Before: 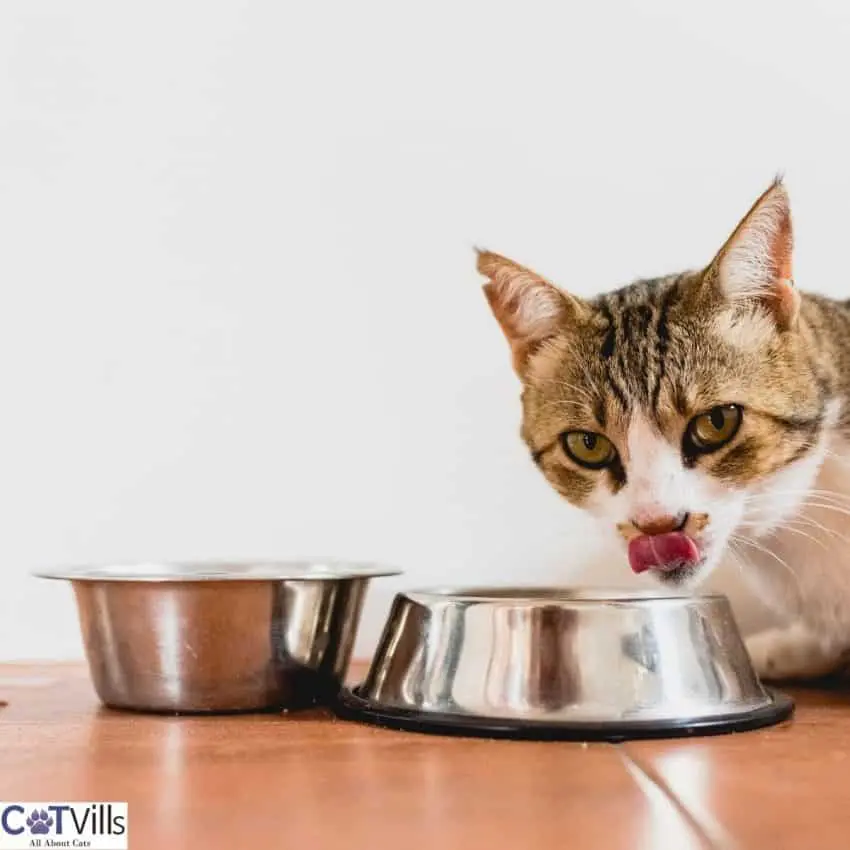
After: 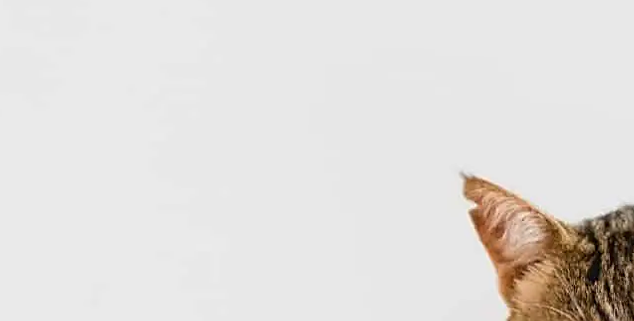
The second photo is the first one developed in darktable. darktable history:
rotate and perspective: rotation 0.226°, lens shift (vertical) -0.042, crop left 0.023, crop right 0.982, crop top 0.006, crop bottom 0.994
sharpen: on, module defaults
crop: left 0.579%, top 7.627%, right 23.167%, bottom 54.275%
